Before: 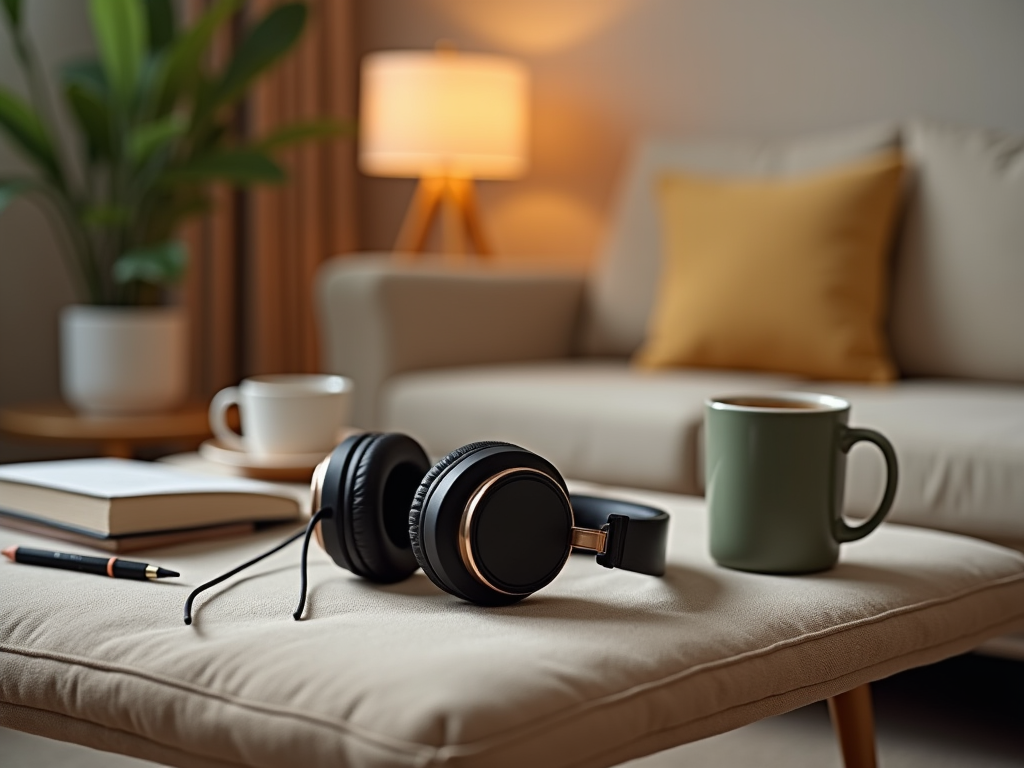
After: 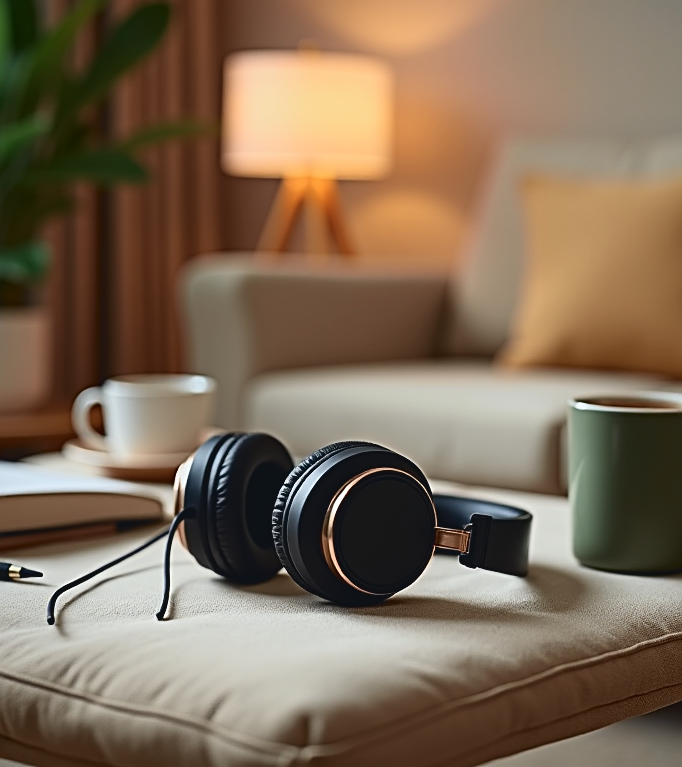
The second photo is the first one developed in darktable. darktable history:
tone curve: curves: ch0 [(0, 0.047) (0.15, 0.127) (0.46, 0.466) (0.751, 0.788) (1, 0.961)]; ch1 [(0, 0) (0.43, 0.408) (0.476, 0.469) (0.505, 0.501) (0.553, 0.557) (0.592, 0.58) (0.631, 0.625) (1, 1)]; ch2 [(0, 0) (0.505, 0.495) (0.55, 0.557) (0.583, 0.573) (1, 1)], color space Lab, independent channels, preserve colors none
vignetting: brightness -0.233, saturation 0.141
crop and rotate: left 13.409%, right 19.924%
sharpen: on, module defaults
